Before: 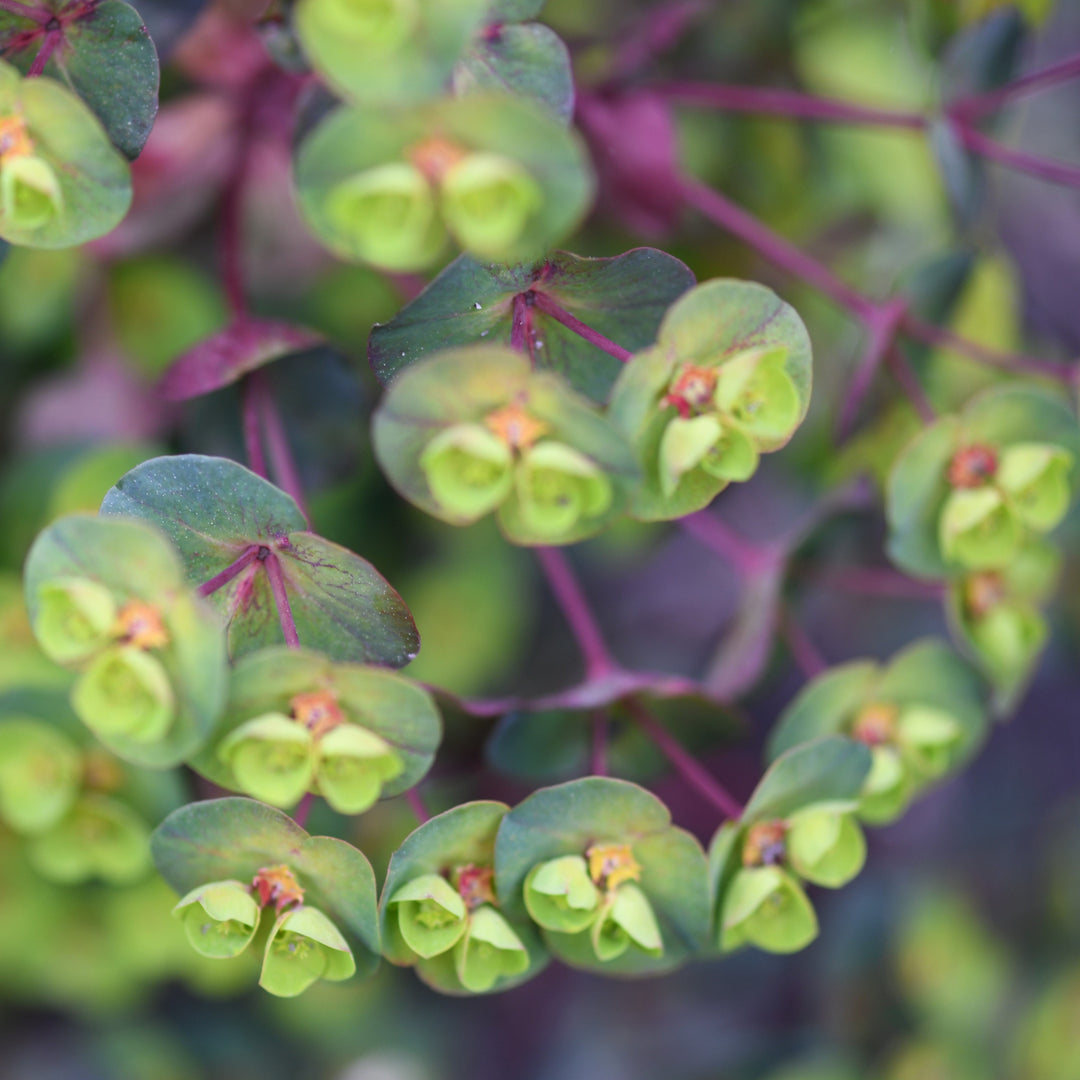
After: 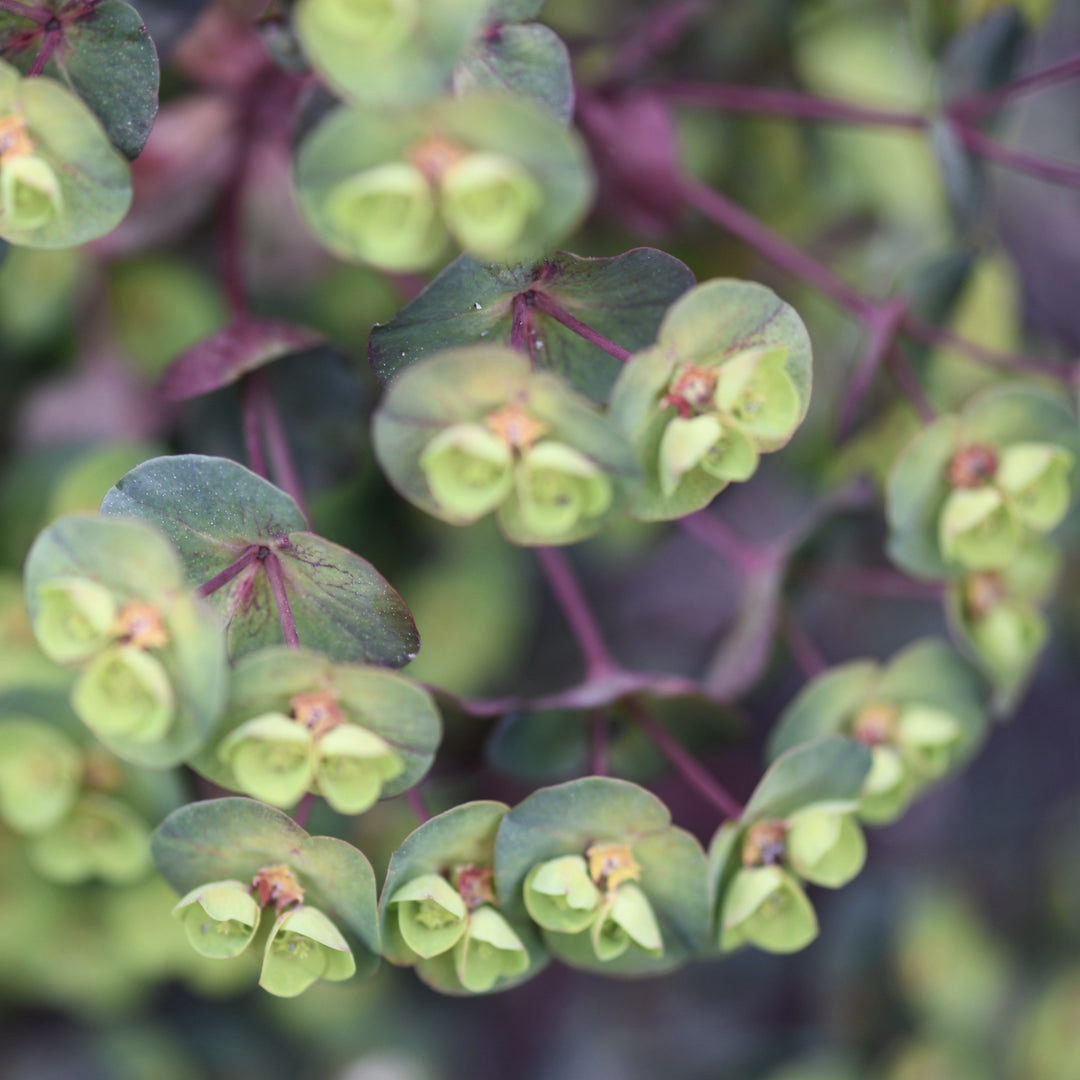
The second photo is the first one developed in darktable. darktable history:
rotate and perspective: crop left 0, crop top 0
contrast brightness saturation: contrast 0.1, saturation -0.3
